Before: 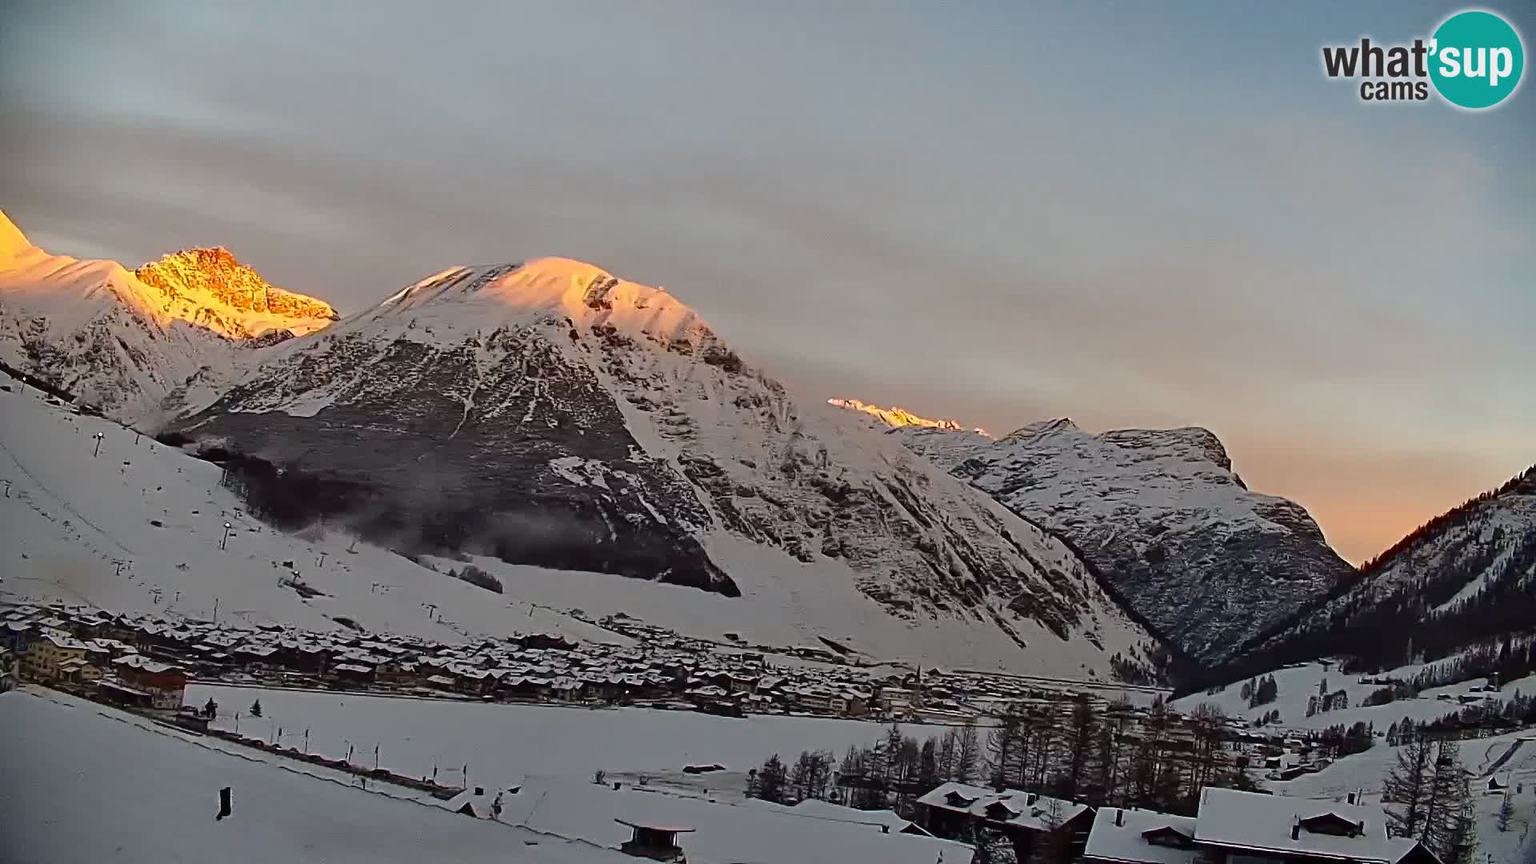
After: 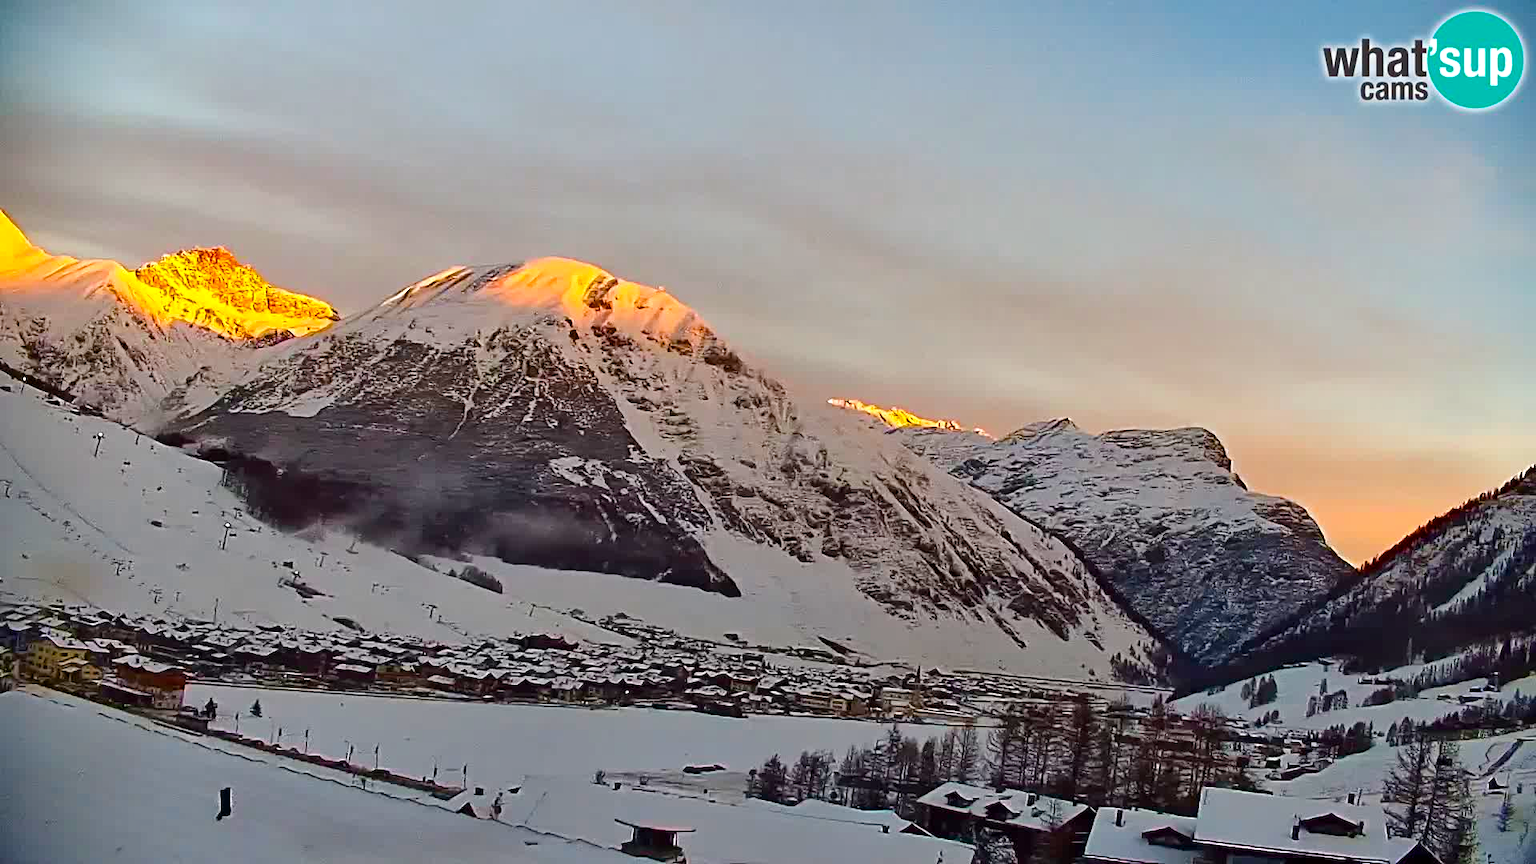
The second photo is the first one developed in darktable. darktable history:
local contrast: mode bilateral grid, contrast 20, coarseness 51, detail 119%, midtone range 0.2
color balance rgb: linear chroma grading › global chroma 15.186%, perceptual saturation grading › global saturation 15.83%, perceptual saturation grading › highlights -19.314%, perceptual saturation grading › shadows 20.019%, perceptual brilliance grading › global brilliance 9.603%, perceptual brilliance grading › shadows 14.717%, global vibrance 34.531%
